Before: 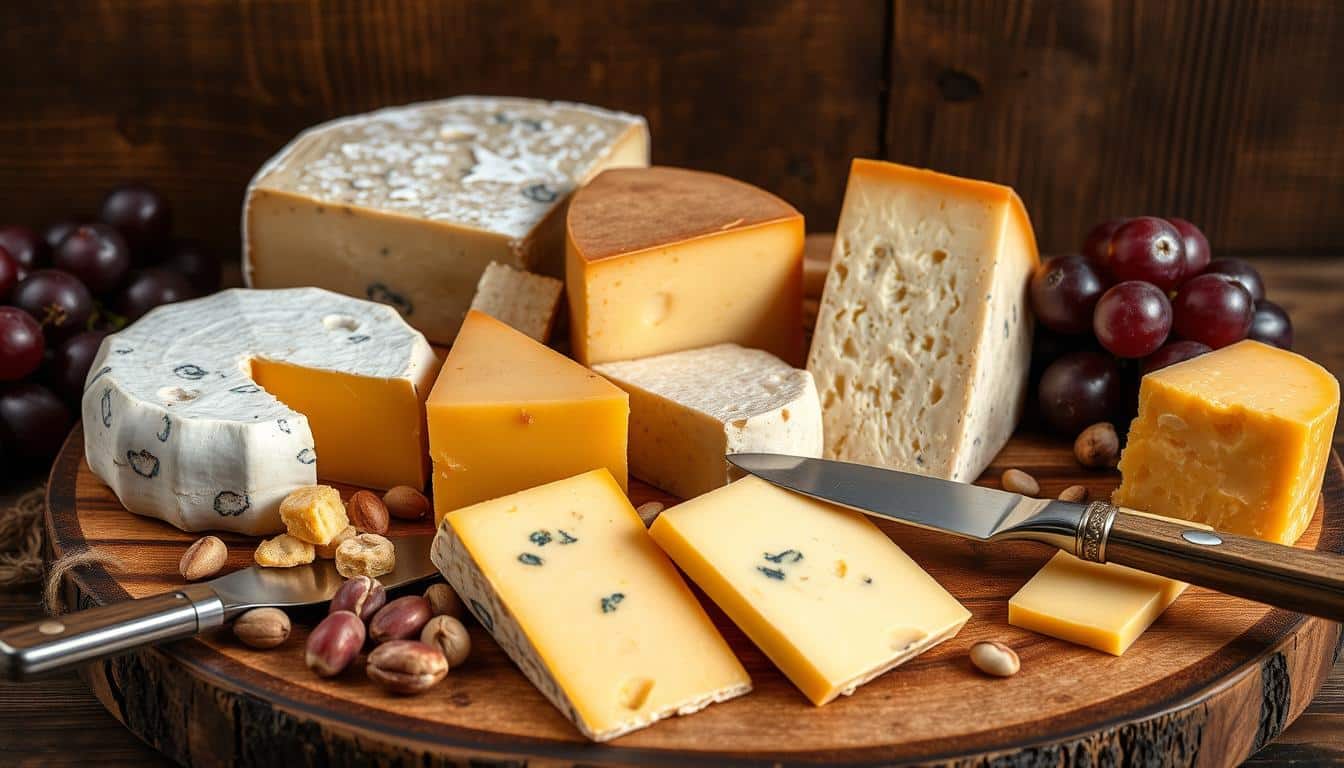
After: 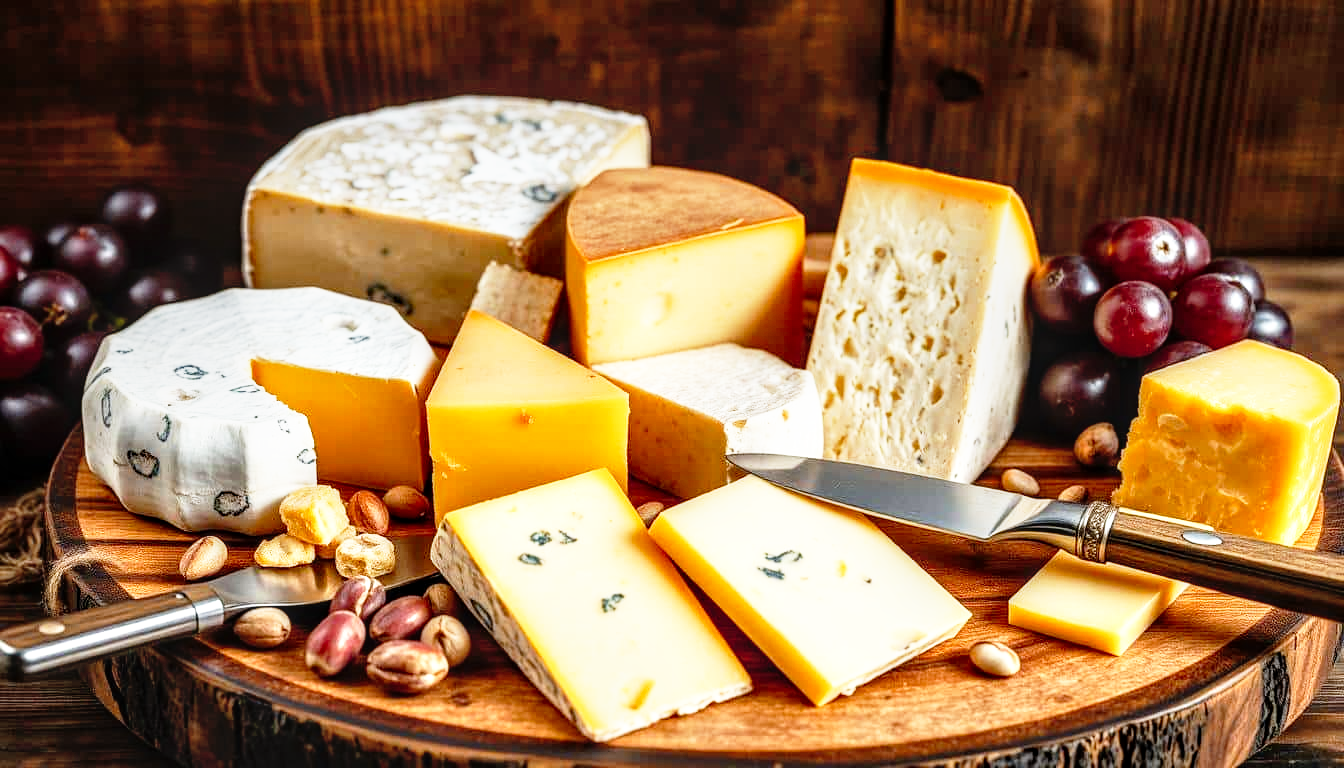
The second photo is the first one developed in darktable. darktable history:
base curve: curves: ch0 [(0, 0) (0.012, 0.01) (0.073, 0.168) (0.31, 0.711) (0.645, 0.957) (1, 1)], preserve colors none
local contrast: detail 130%
tone equalizer: -7 EV 0.13 EV, smoothing diameter 25%, edges refinement/feathering 10, preserve details guided filter
white balance: red 0.986, blue 1.01
